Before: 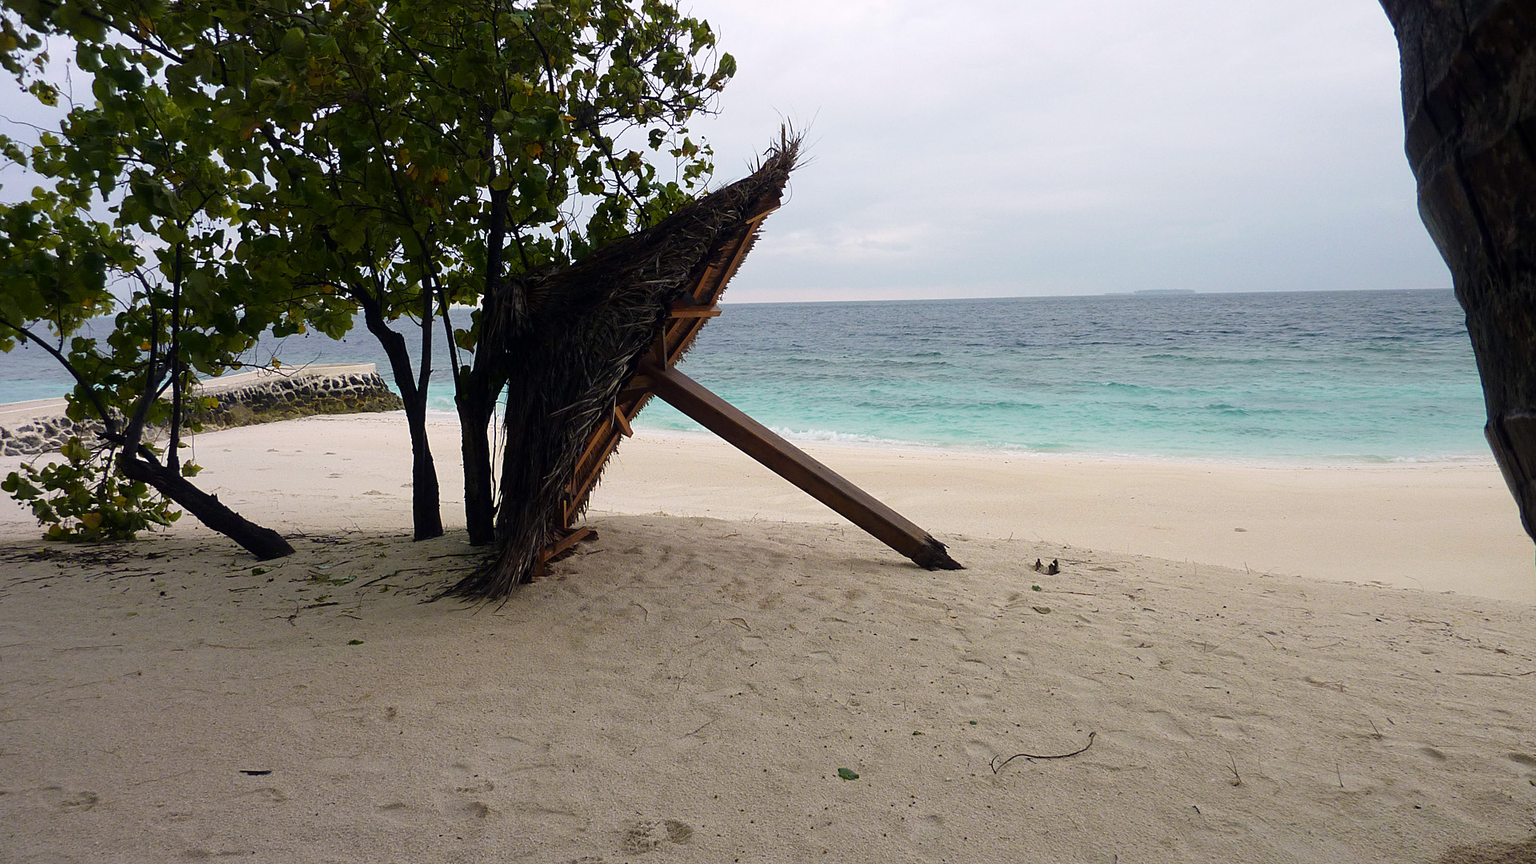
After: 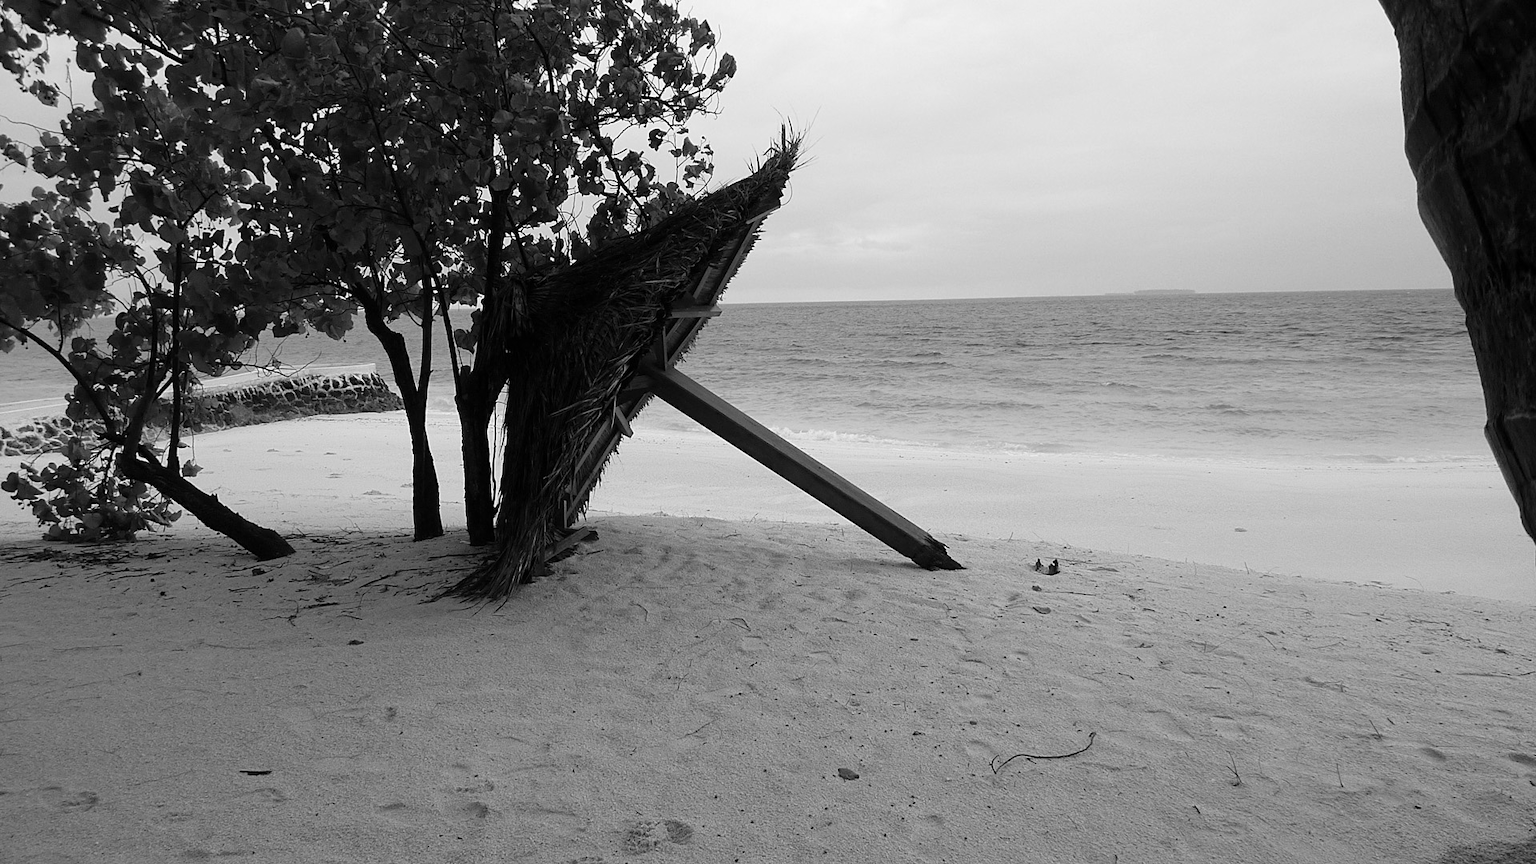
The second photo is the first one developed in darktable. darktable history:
white balance: emerald 1
monochrome: on, module defaults
exposure: exposure -0.05 EV
